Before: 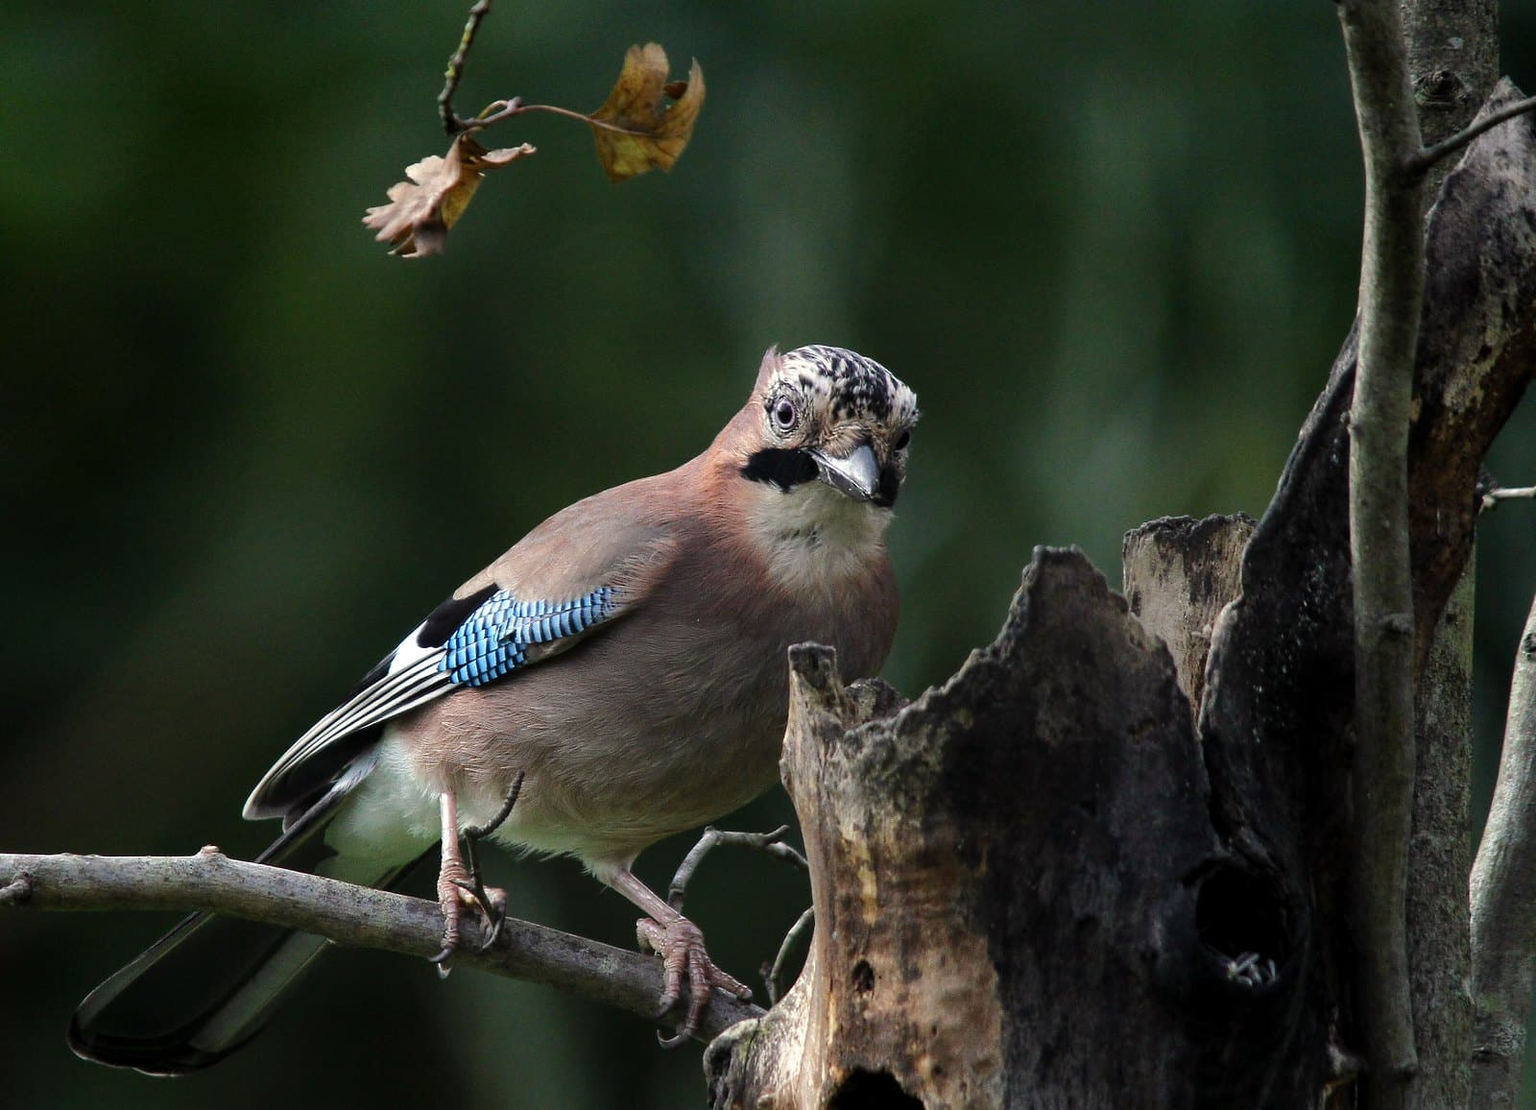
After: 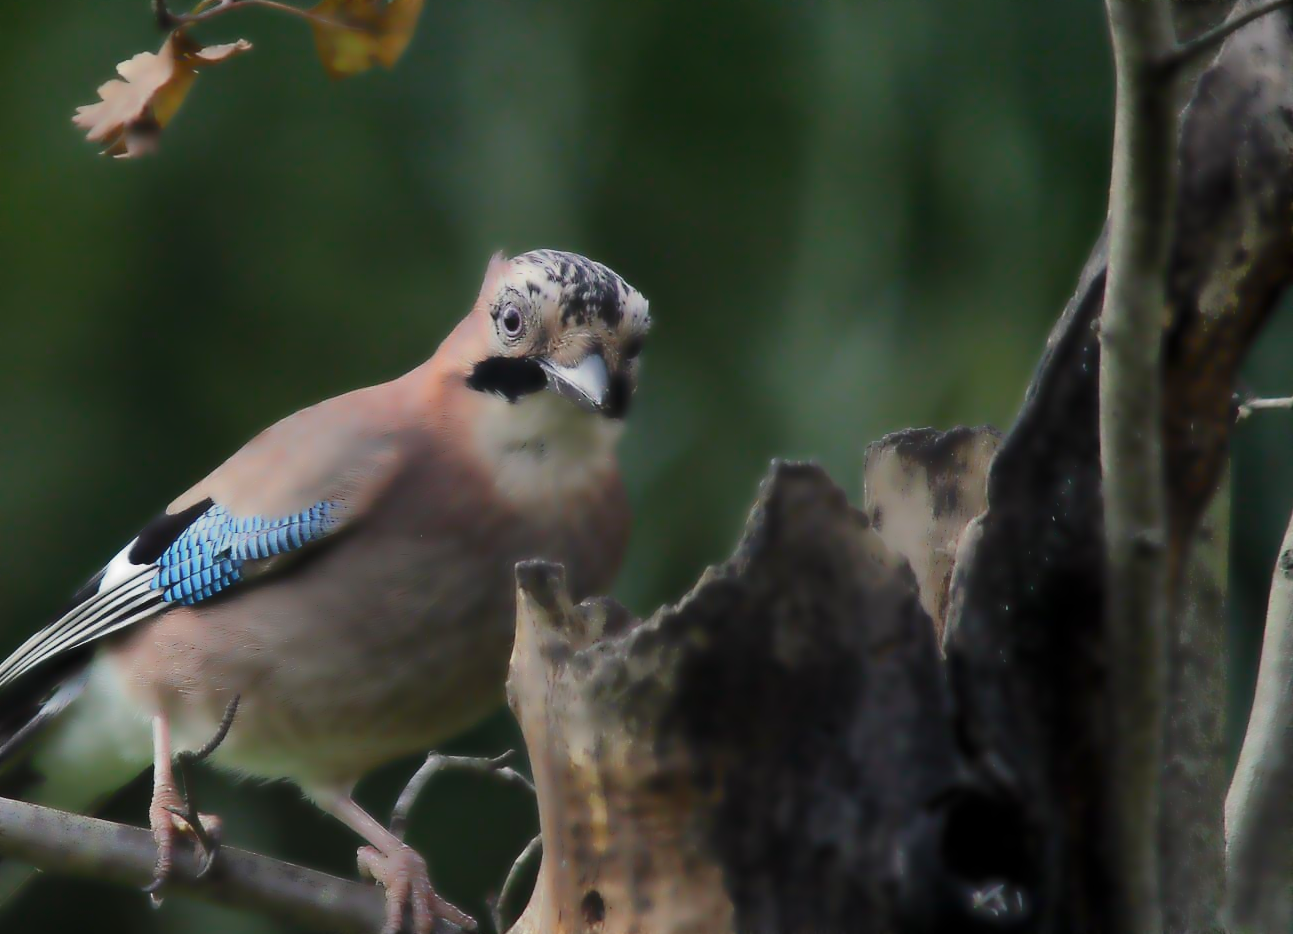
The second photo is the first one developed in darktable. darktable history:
crop: left 19.159%, top 9.58%, bottom 9.58%
lowpass: radius 4, soften with bilateral filter, unbound 0
shadows and highlights: shadows 40, highlights -60
